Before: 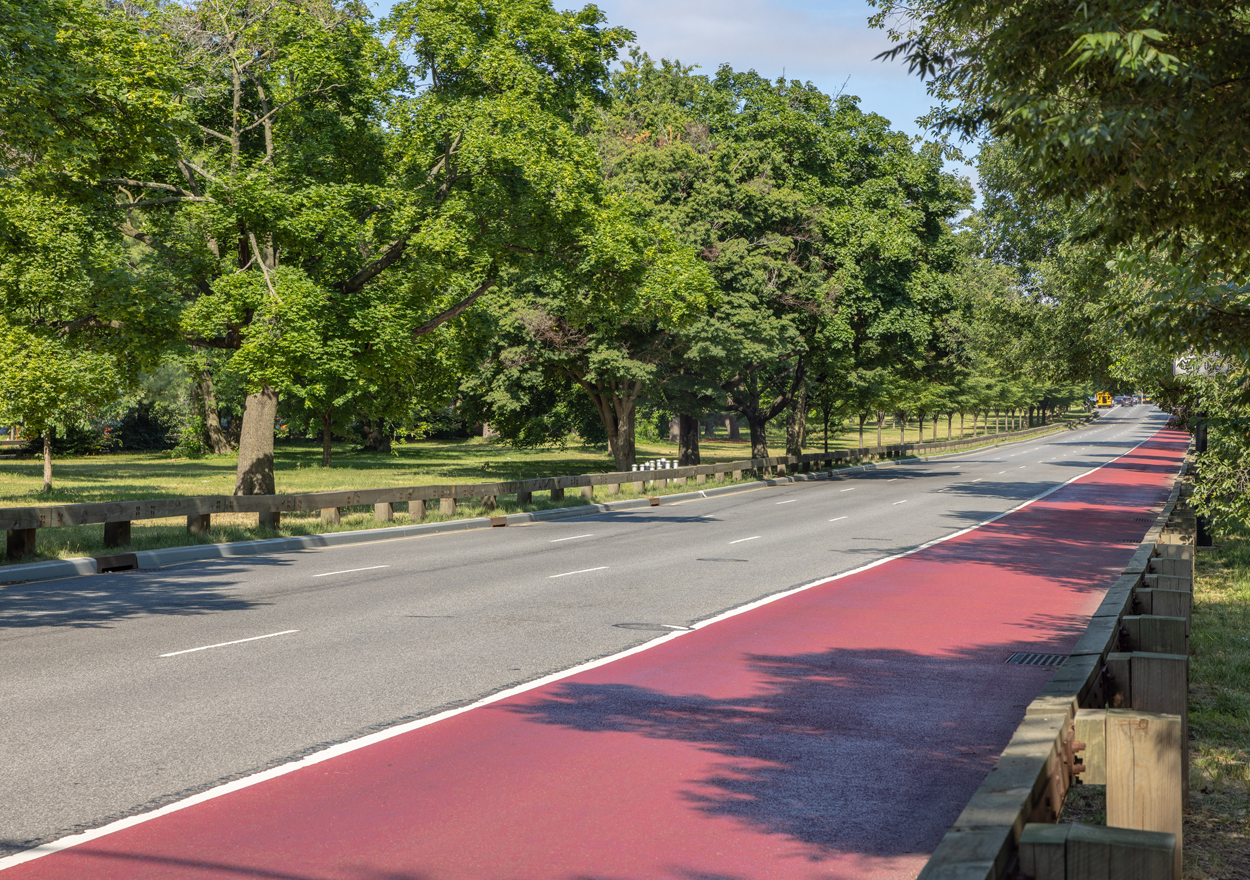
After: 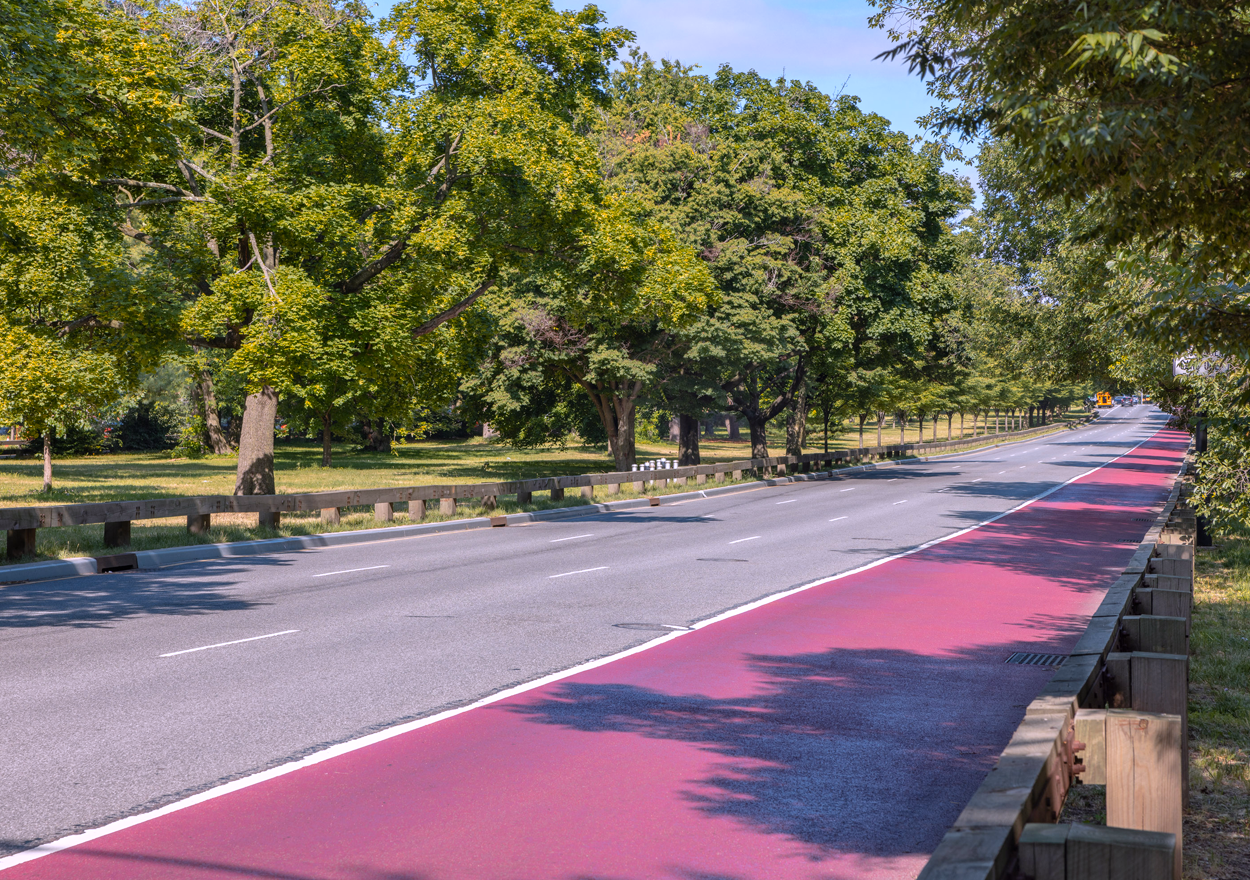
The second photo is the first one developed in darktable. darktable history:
color zones: curves: ch1 [(0.239, 0.552) (0.75, 0.5)]; ch2 [(0.25, 0.462) (0.749, 0.457)], mix 25.94%
white balance: red 1.042, blue 1.17
